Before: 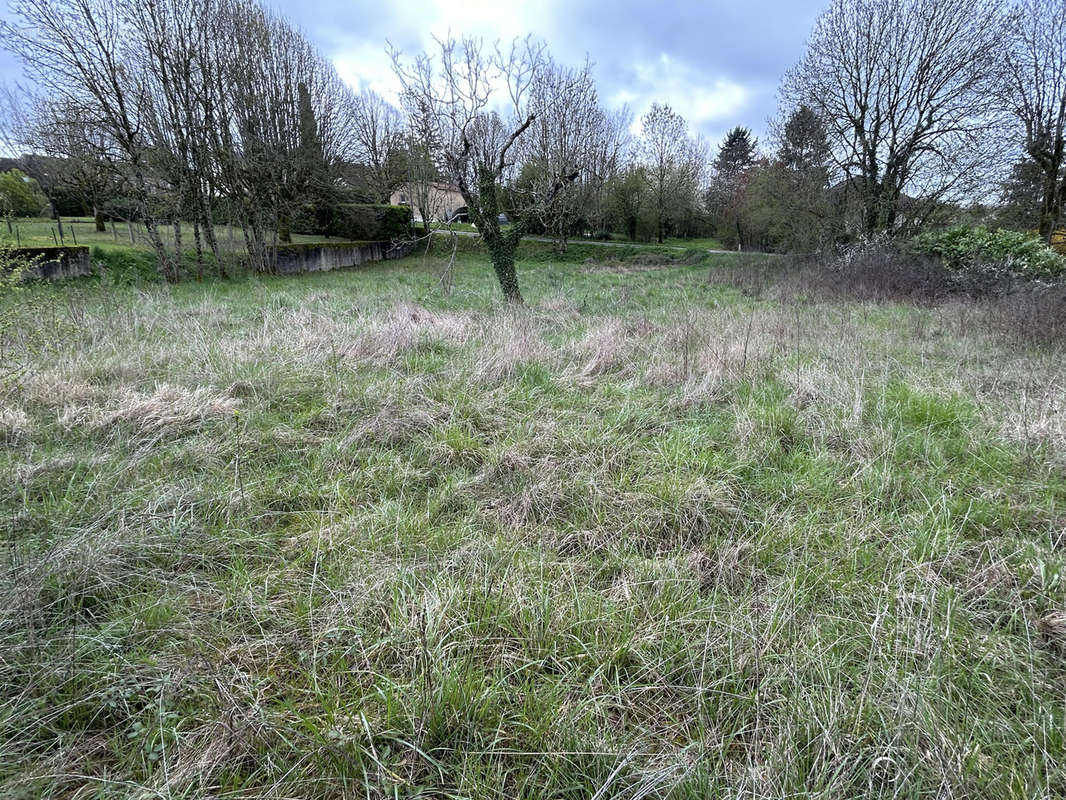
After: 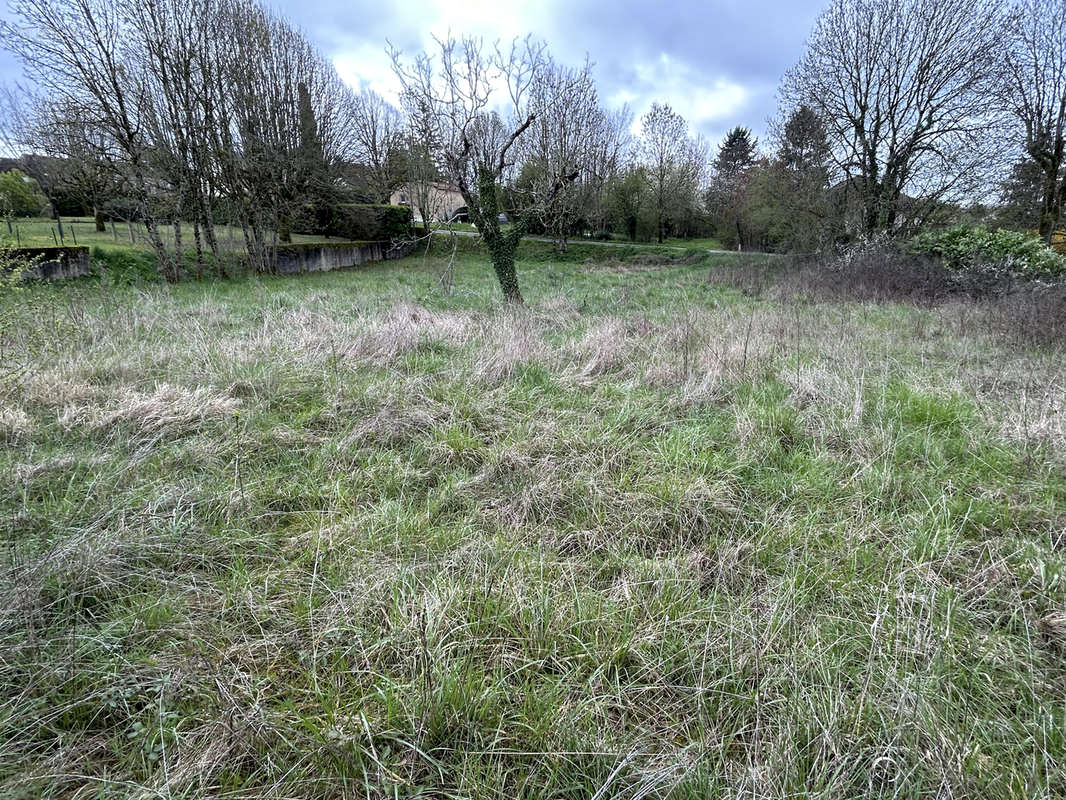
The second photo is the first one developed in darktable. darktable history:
local contrast: mode bilateral grid, contrast 29, coarseness 15, detail 116%, midtone range 0.2
